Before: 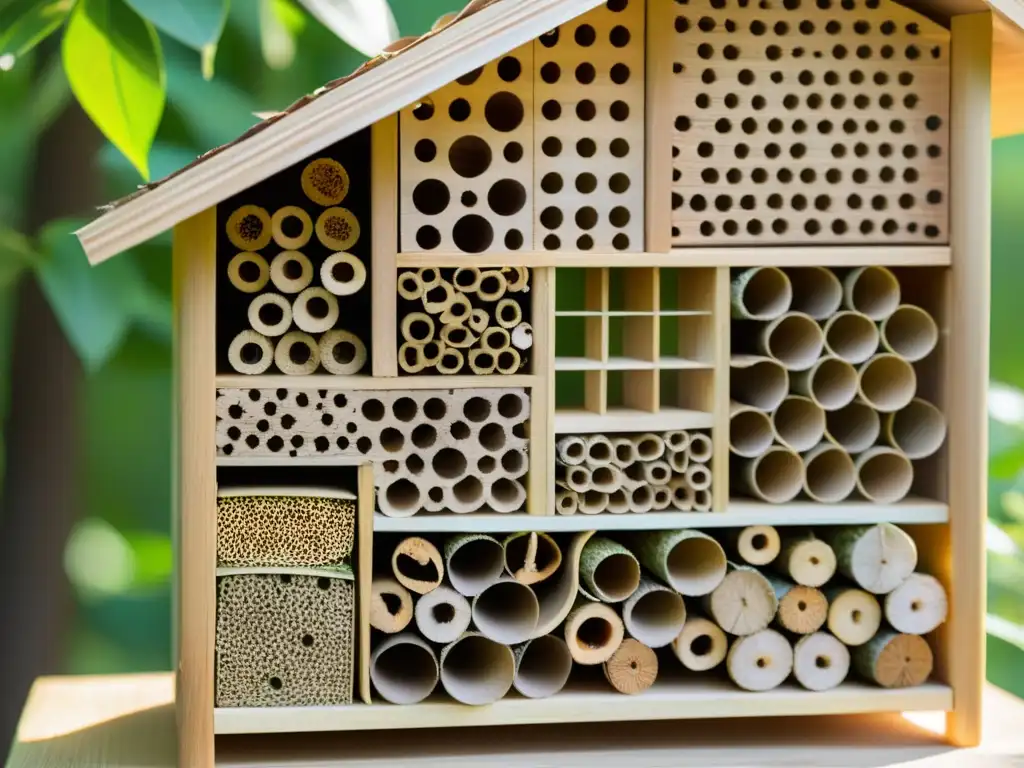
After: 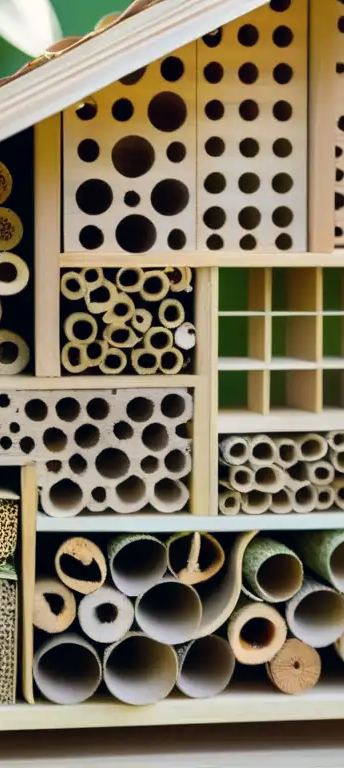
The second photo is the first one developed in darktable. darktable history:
crop: left 32.935%, right 33.408%
color correction: highlights a* 0.51, highlights b* 2.7, shadows a* -1.35, shadows b* -4.47
color balance rgb: shadows lift › hue 85.52°, perceptual saturation grading › global saturation 0.866%
